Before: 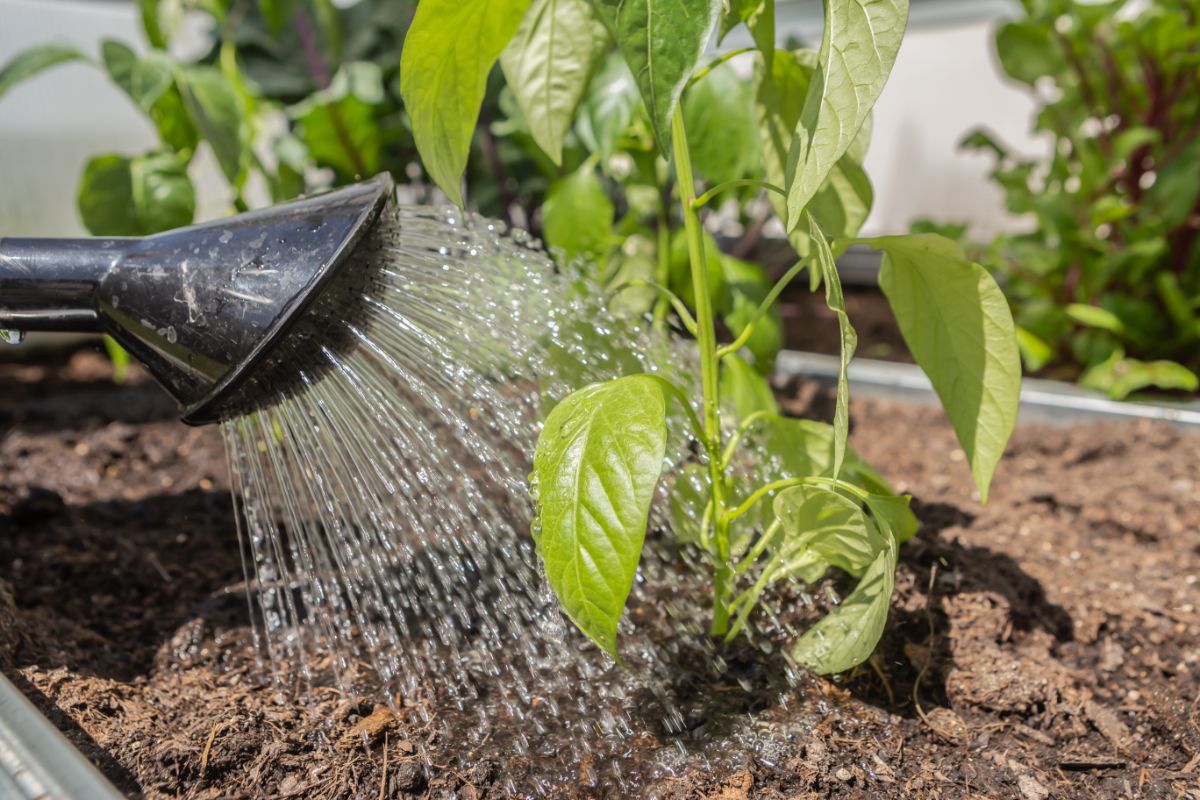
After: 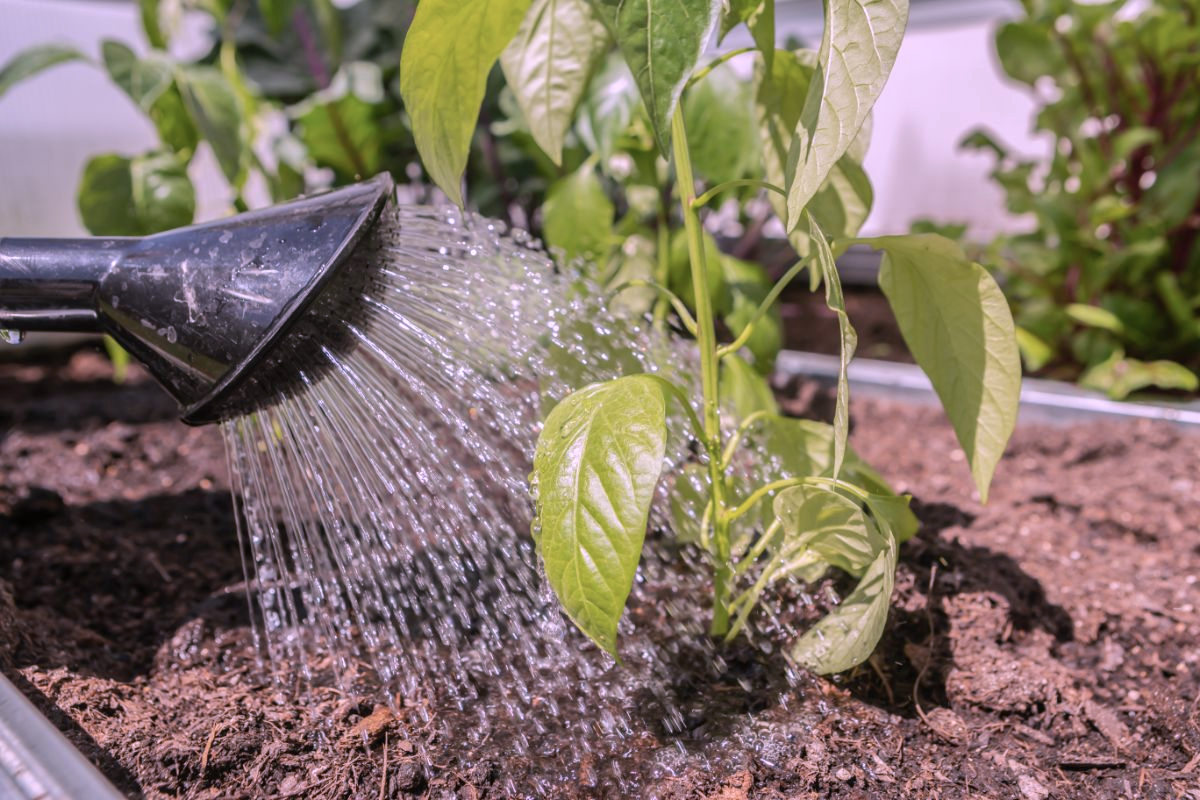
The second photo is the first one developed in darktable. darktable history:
color correction: highlights a* 15.95, highlights b* -20.79
